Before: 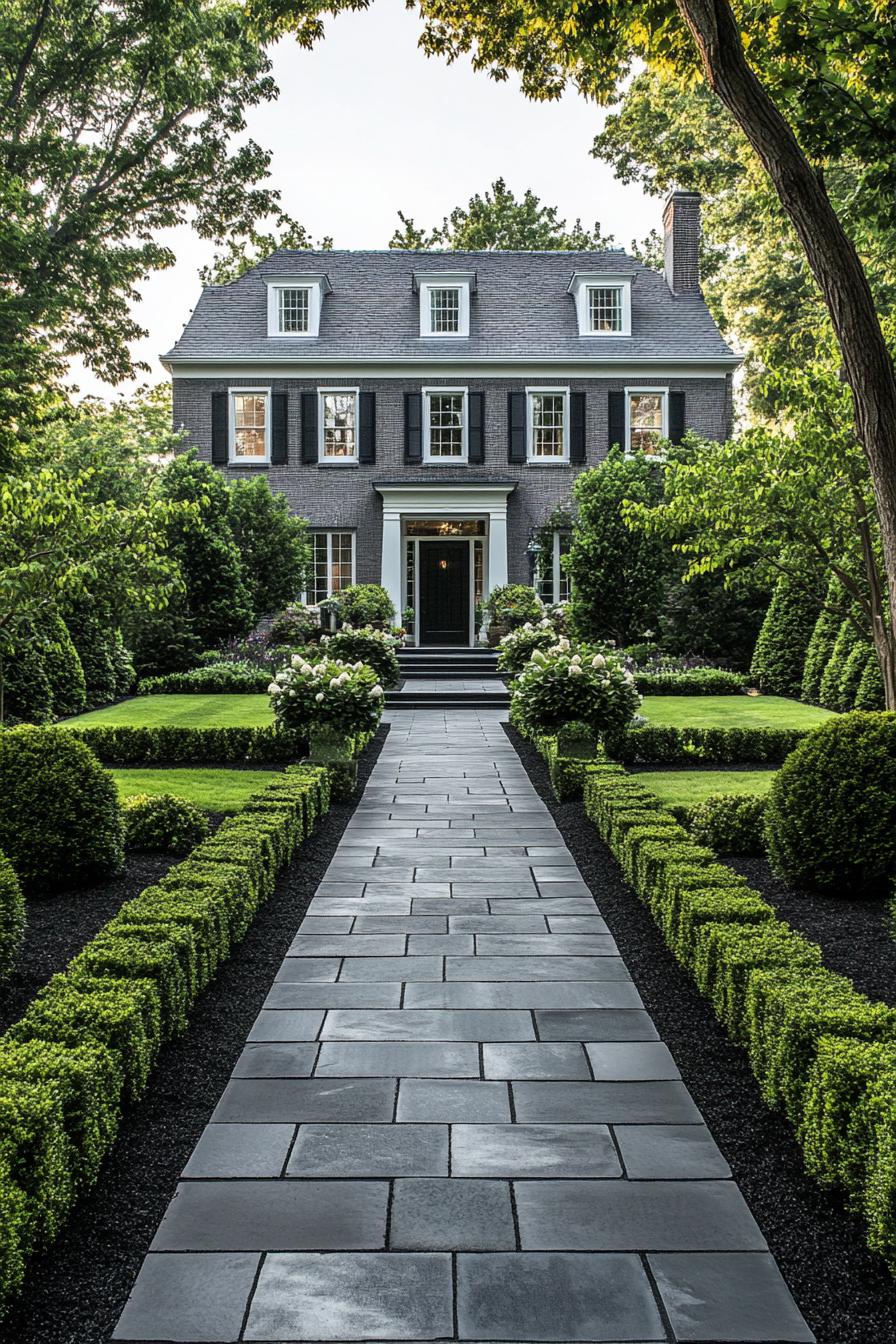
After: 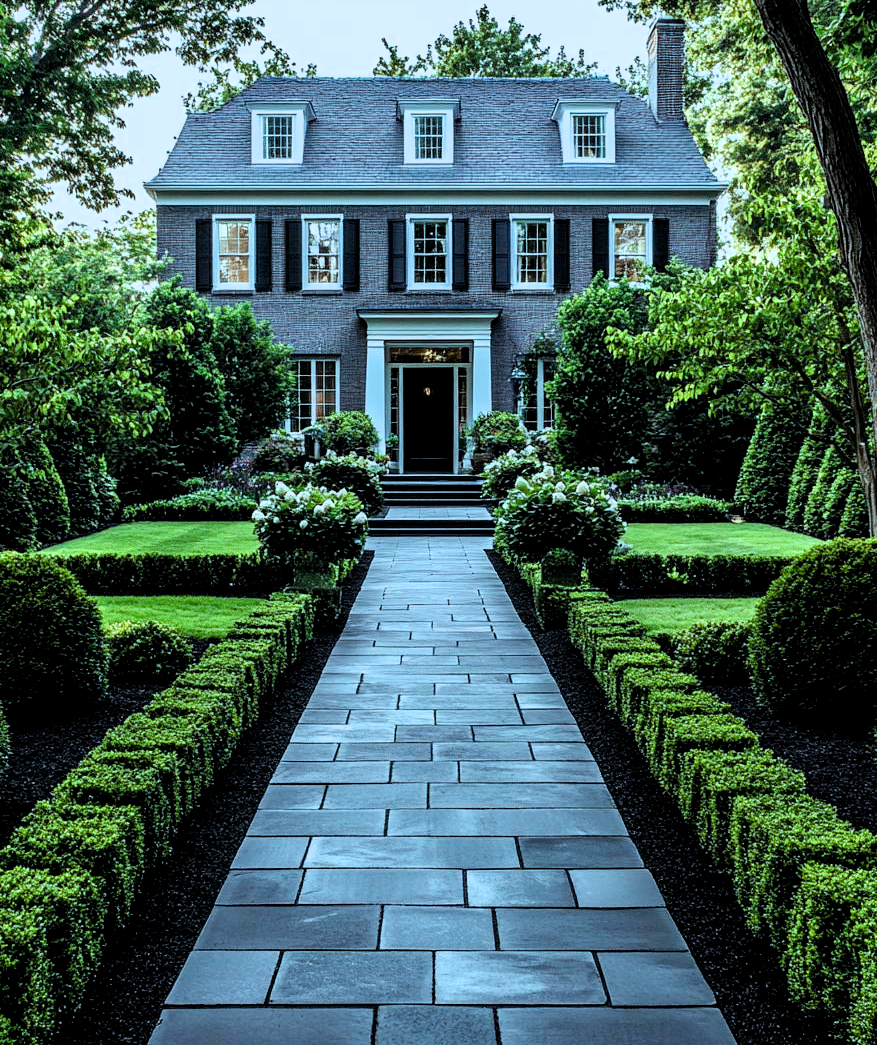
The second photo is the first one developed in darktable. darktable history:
crop and rotate: left 1.838%, top 12.886%, right 0.181%, bottom 9.287%
filmic rgb: black relative exposure -6.27 EV, white relative exposure 2.79 EV, target black luminance 0%, hardness 4.61, latitude 68.29%, contrast 1.29, shadows ↔ highlights balance -3.24%, color science v6 (2022)
color calibration: illuminant as shot in camera, x 0.37, y 0.382, temperature 4316.52 K
color balance rgb: highlights gain › chroma 4.12%, highlights gain › hue 201.7°, perceptual saturation grading › global saturation 27.278%, perceptual saturation grading › highlights -28.376%, perceptual saturation grading › mid-tones 15.65%, perceptual saturation grading › shadows 32.952%, global vibrance 9.801%
